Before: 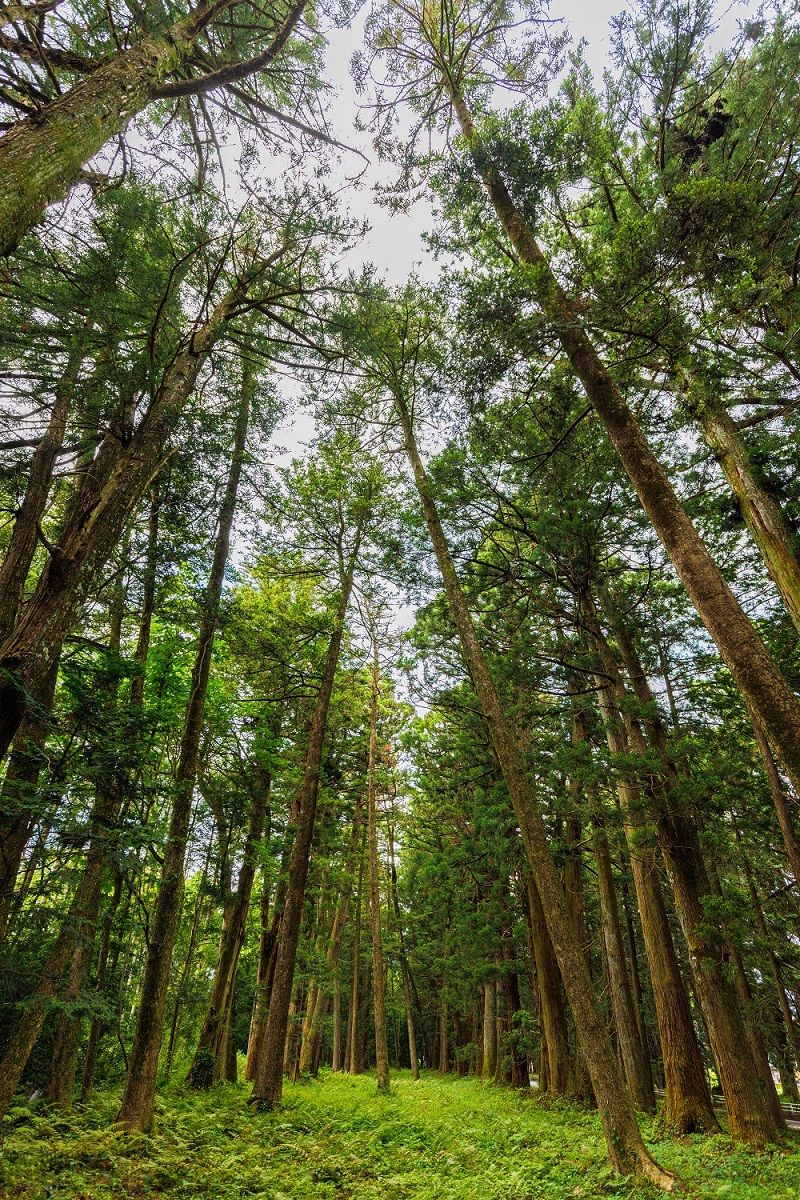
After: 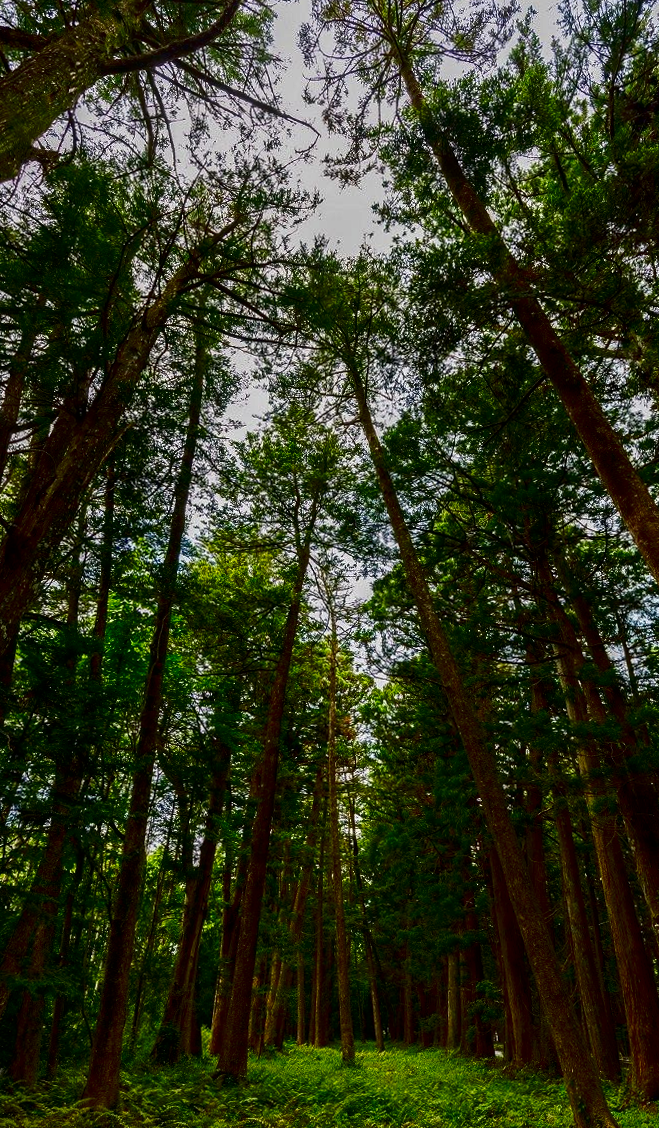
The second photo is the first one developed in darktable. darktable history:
crop and rotate: angle 0.934°, left 4.312%, top 1.216%, right 11.283%, bottom 2.481%
contrast brightness saturation: contrast 0.093, brightness -0.587, saturation 0.171
